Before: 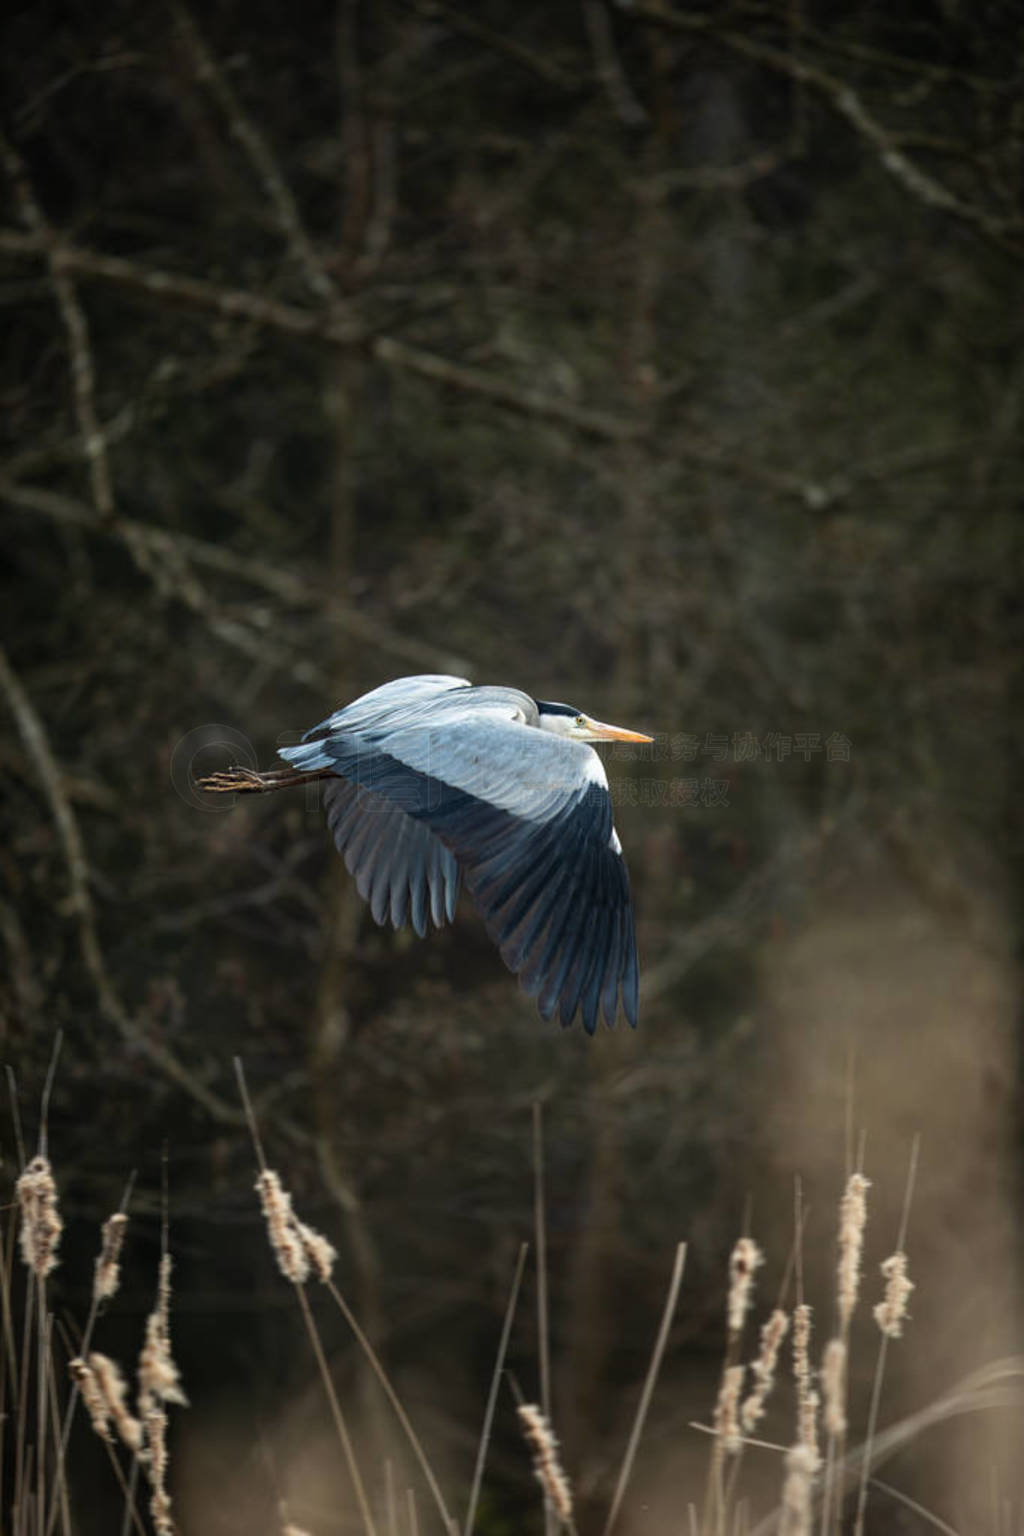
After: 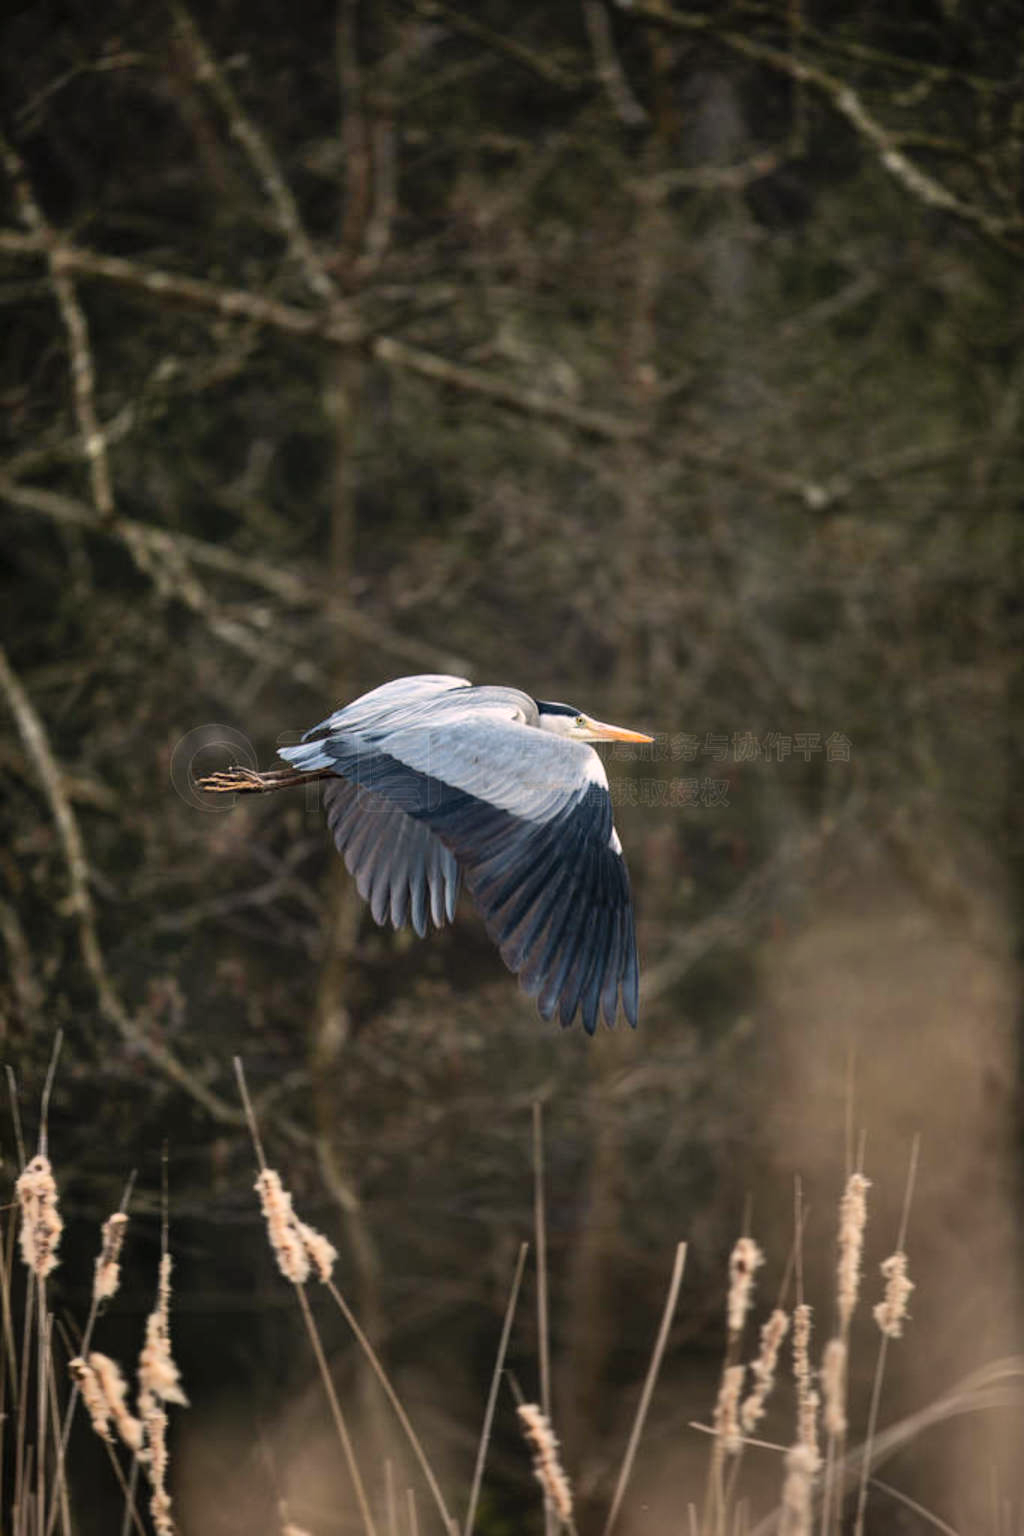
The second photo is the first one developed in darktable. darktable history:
shadows and highlights: highlights color adjustment 45.47%, soften with gaussian
color correction: highlights a* 7.49, highlights b* 4.16
